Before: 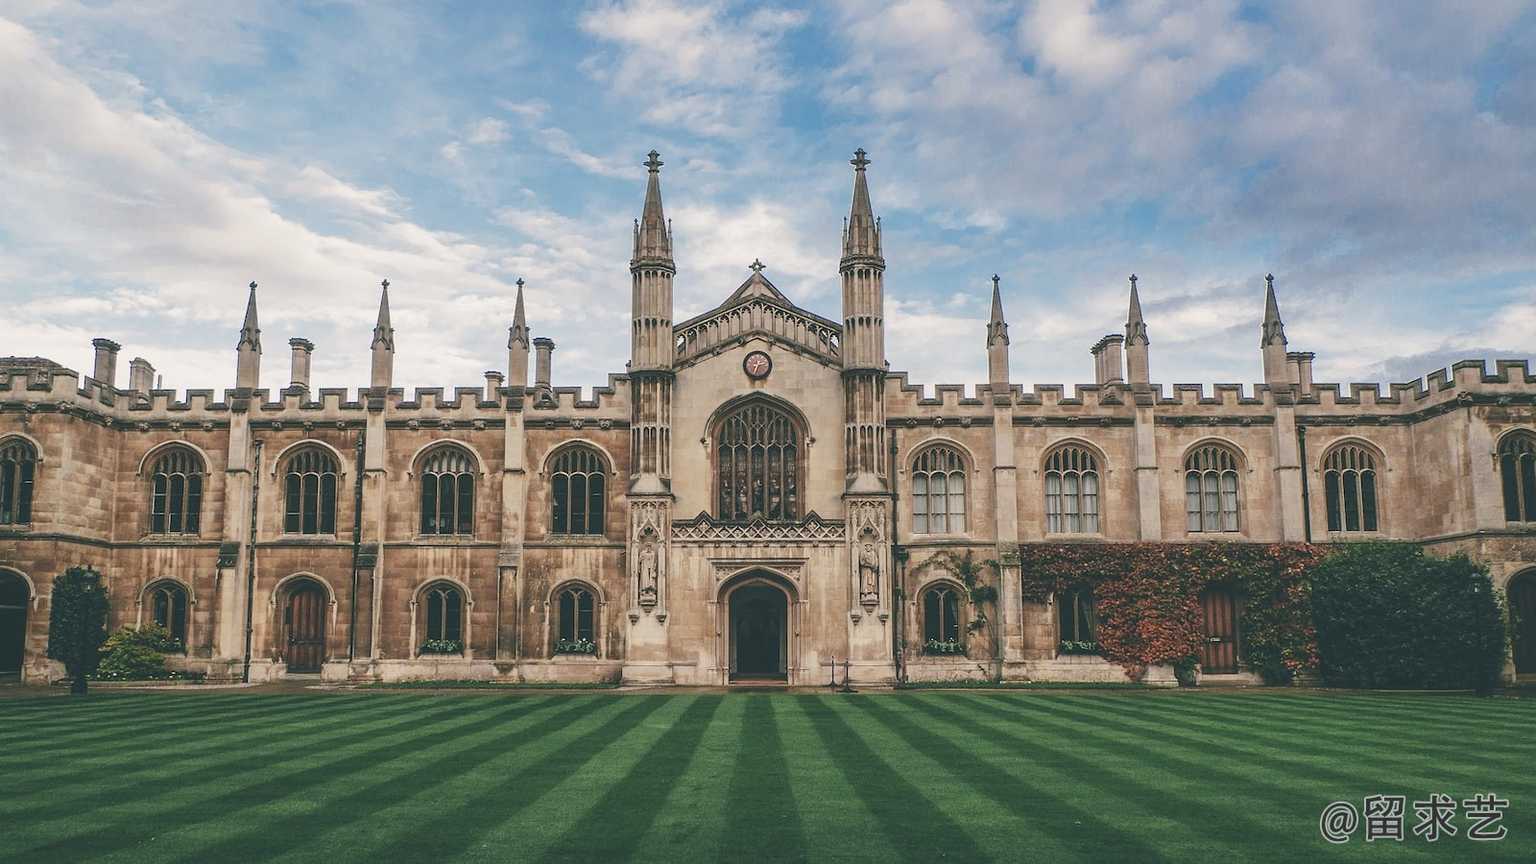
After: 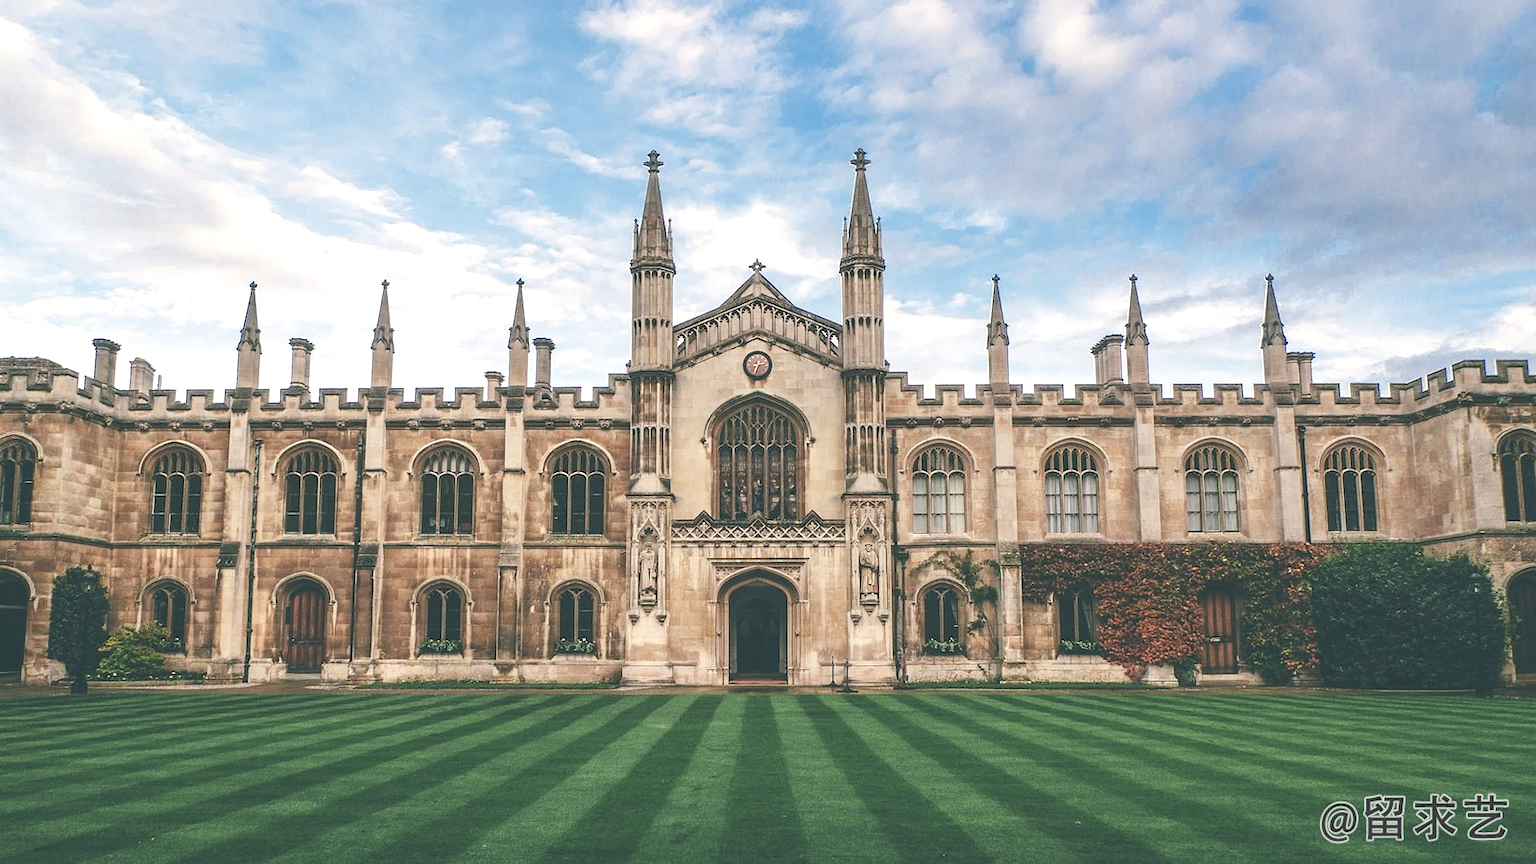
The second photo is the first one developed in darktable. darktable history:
exposure: exposure 0.522 EV, compensate highlight preservation false
